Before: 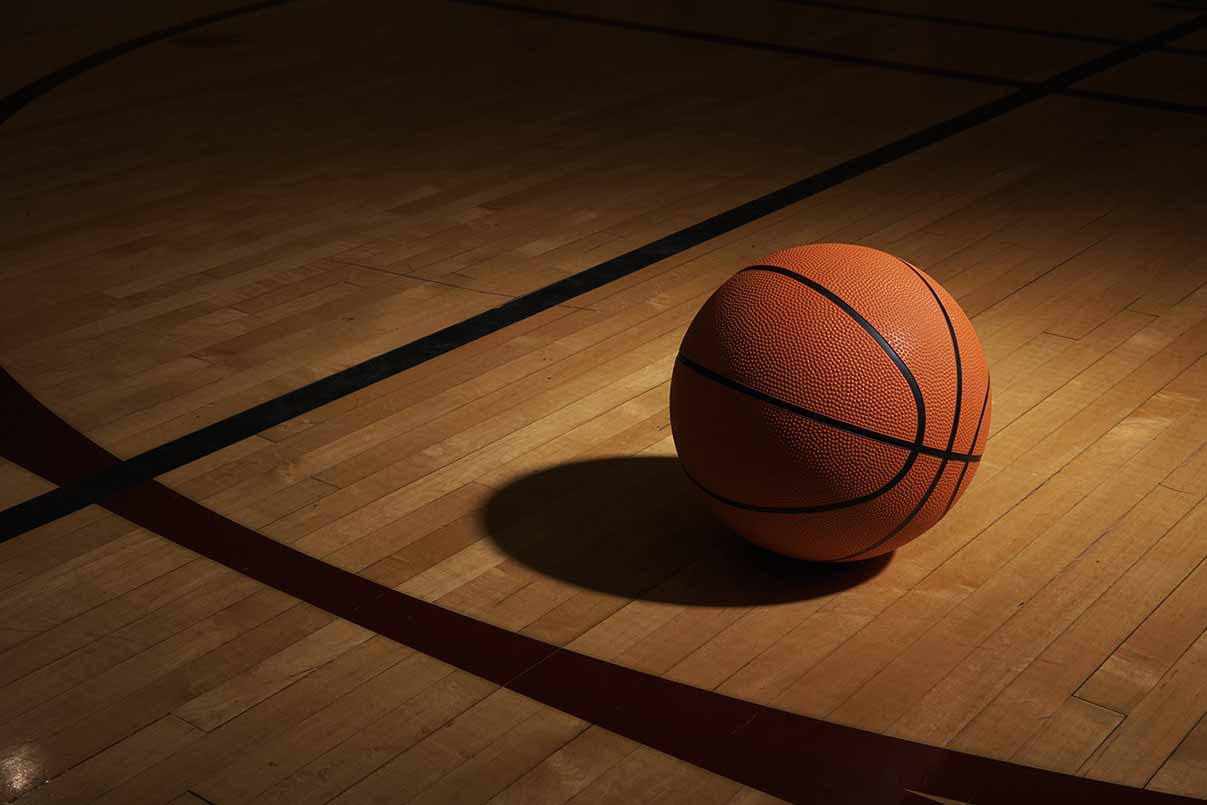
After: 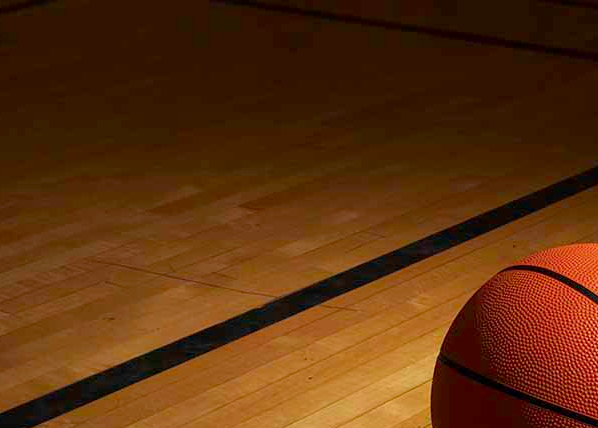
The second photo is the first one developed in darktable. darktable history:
crop: left 19.851%, right 30.553%, bottom 46.752%
